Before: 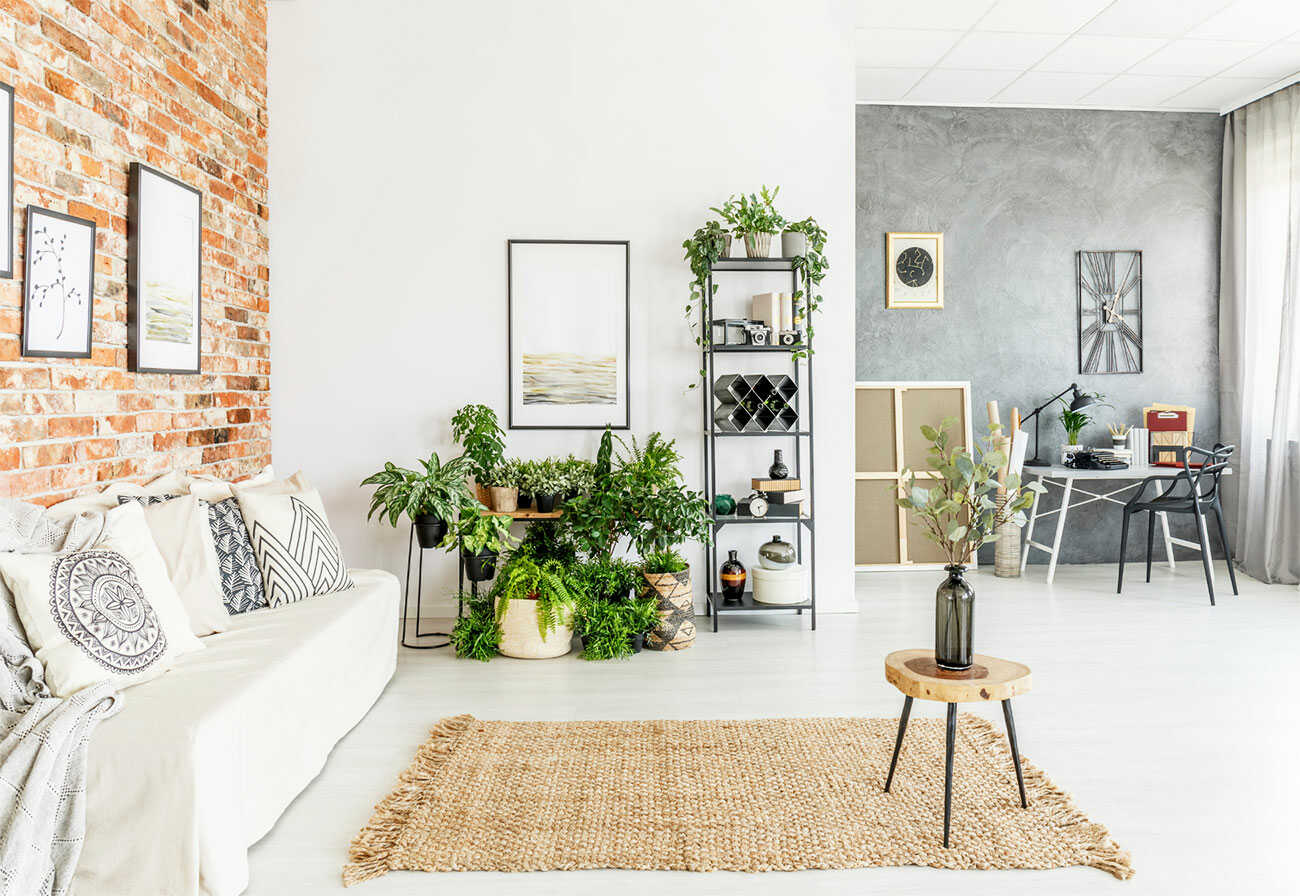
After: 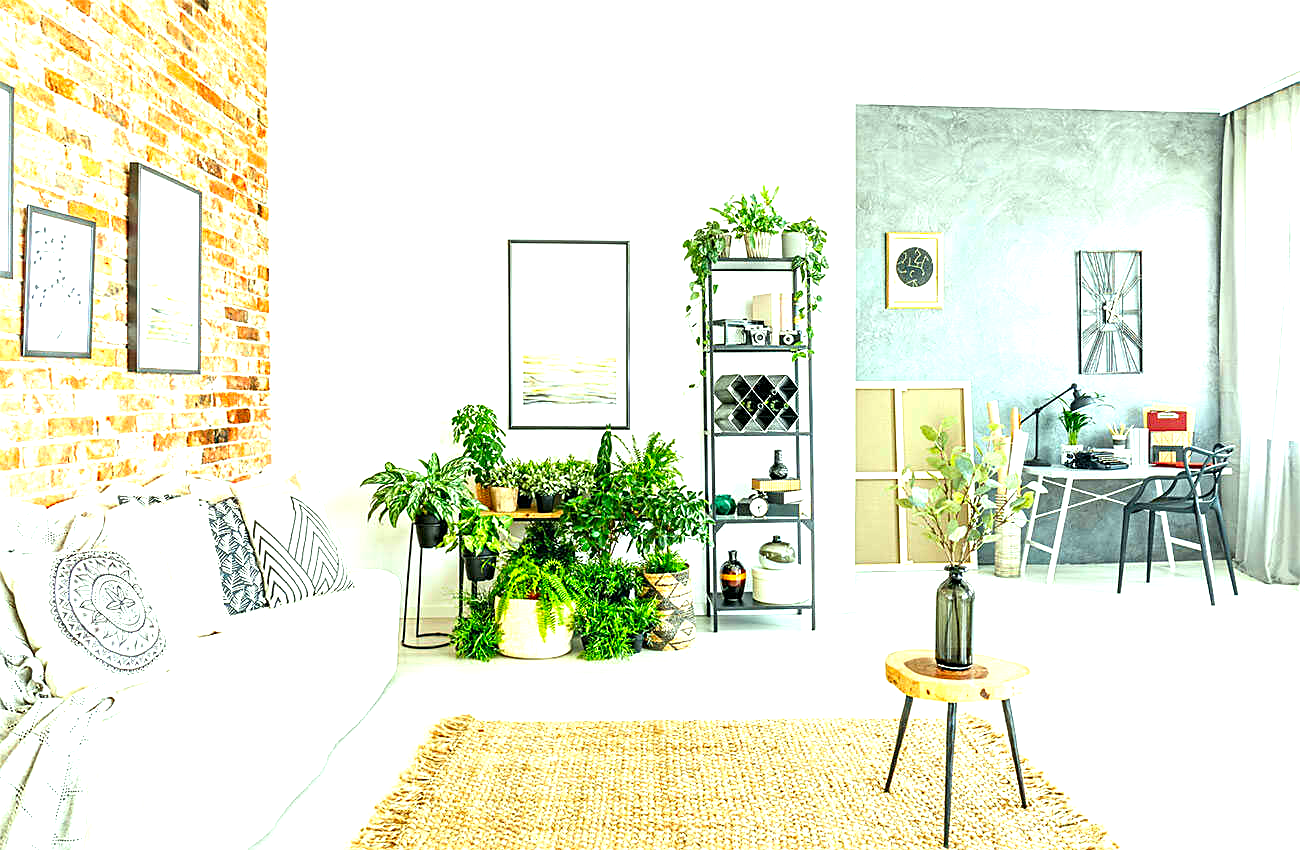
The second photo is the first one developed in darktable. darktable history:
sharpen: on, module defaults
exposure: exposure 1 EV, compensate highlight preservation false
color correction: highlights a* -7.33, highlights b* 1.26, shadows a* -3.55, saturation 1.4
crop and rotate: top 0%, bottom 5.097%
